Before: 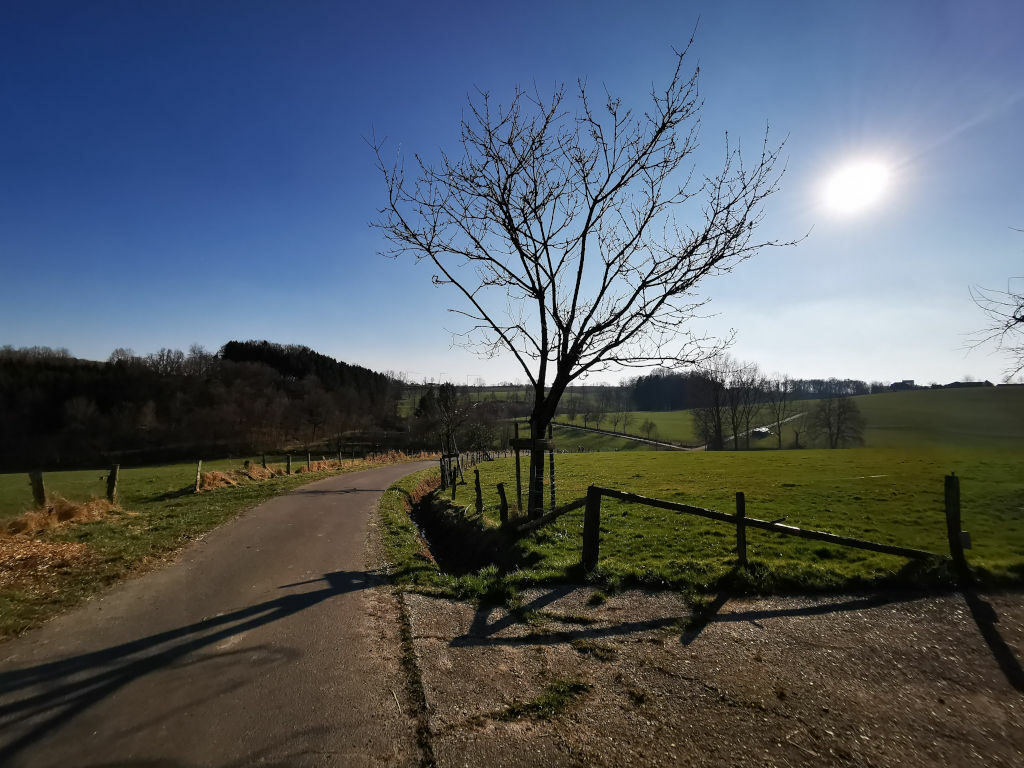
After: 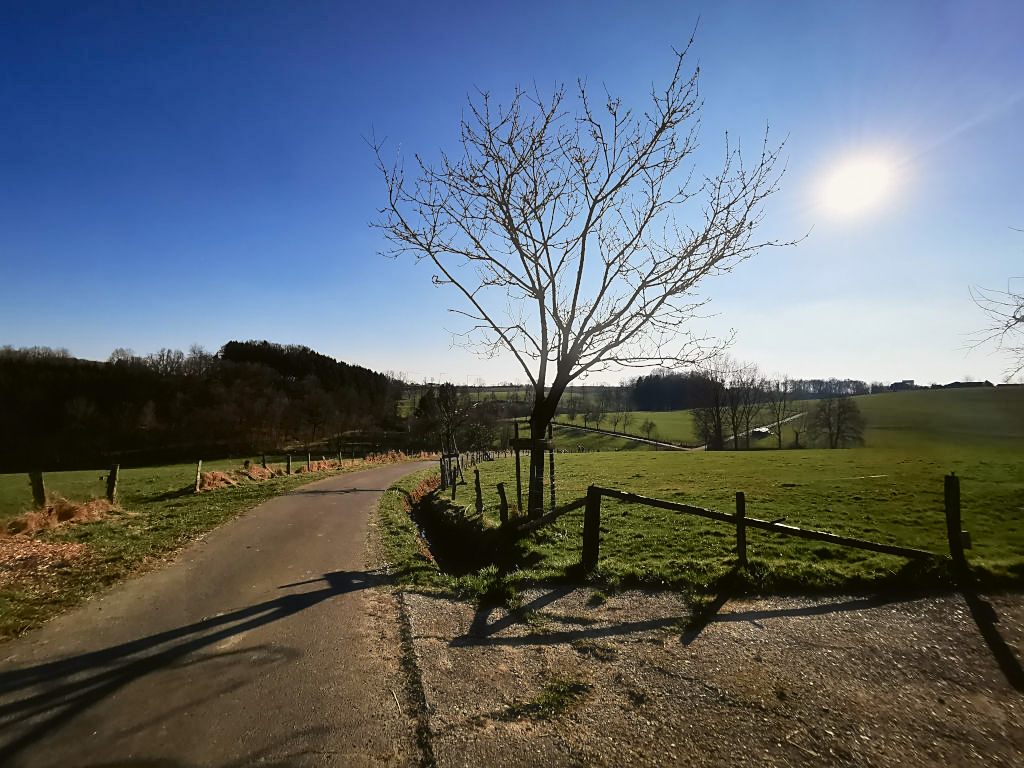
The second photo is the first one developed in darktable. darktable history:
sharpen: radius 1.864, amount 0.398, threshold 1.271
tone curve: curves: ch0 [(0, 0.021) (0.049, 0.044) (0.152, 0.14) (0.328, 0.377) (0.473, 0.543) (0.641, 0.705) (0.868, 0.887) (1, 0.969)]; ch1 [(0, 0) (0.302, 0.331) (0.427, 0.433) (0.472, 0.47) (0.502, 0.503) (0.522, 0.526) (0.564, 0.591) (0.602, 0.632) (0.677, 0.701) (0.859, 0.885) (1, 1)]; ch2 [(0, 0) (0.33, 0.301) (0.447, 0.44) (0.487, 0.496) (0.502, 0.516) (0.535, 0.554) (0.565, 0.598) (0.618, 0.629) (1, 1)], color space Lab, independent channels, preserve colors none
haze removal: strength -0.1, adaptive false
